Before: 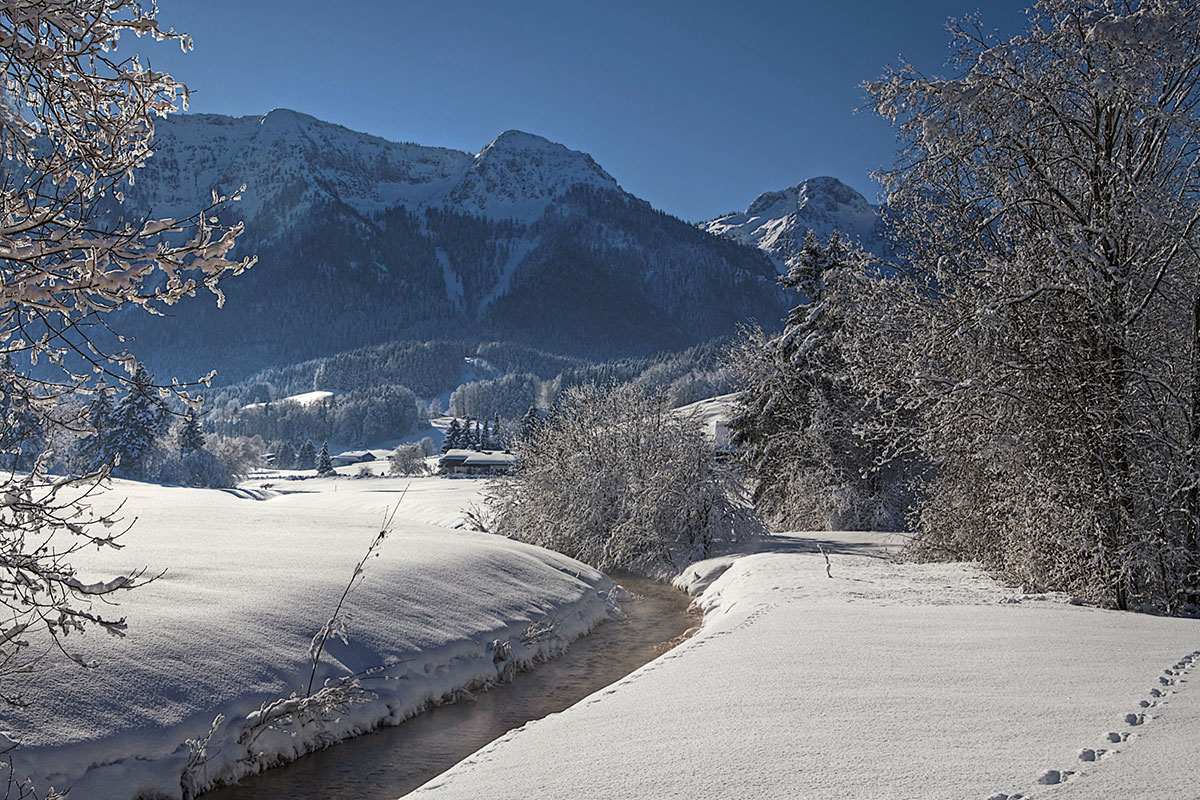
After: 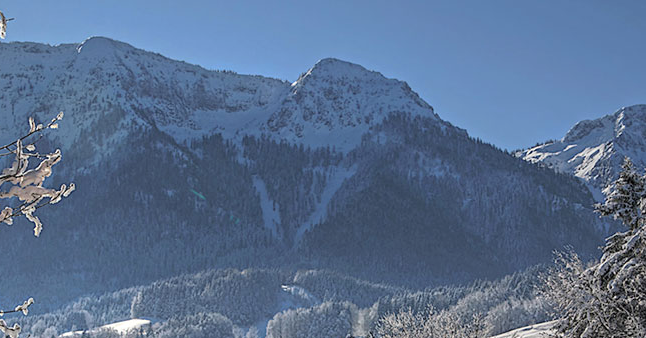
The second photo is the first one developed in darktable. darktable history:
crop: left 15.306%, top 9.065%, right 30.789%, bottom 48.638%
contrast brightness saturation: brightness 0.15
